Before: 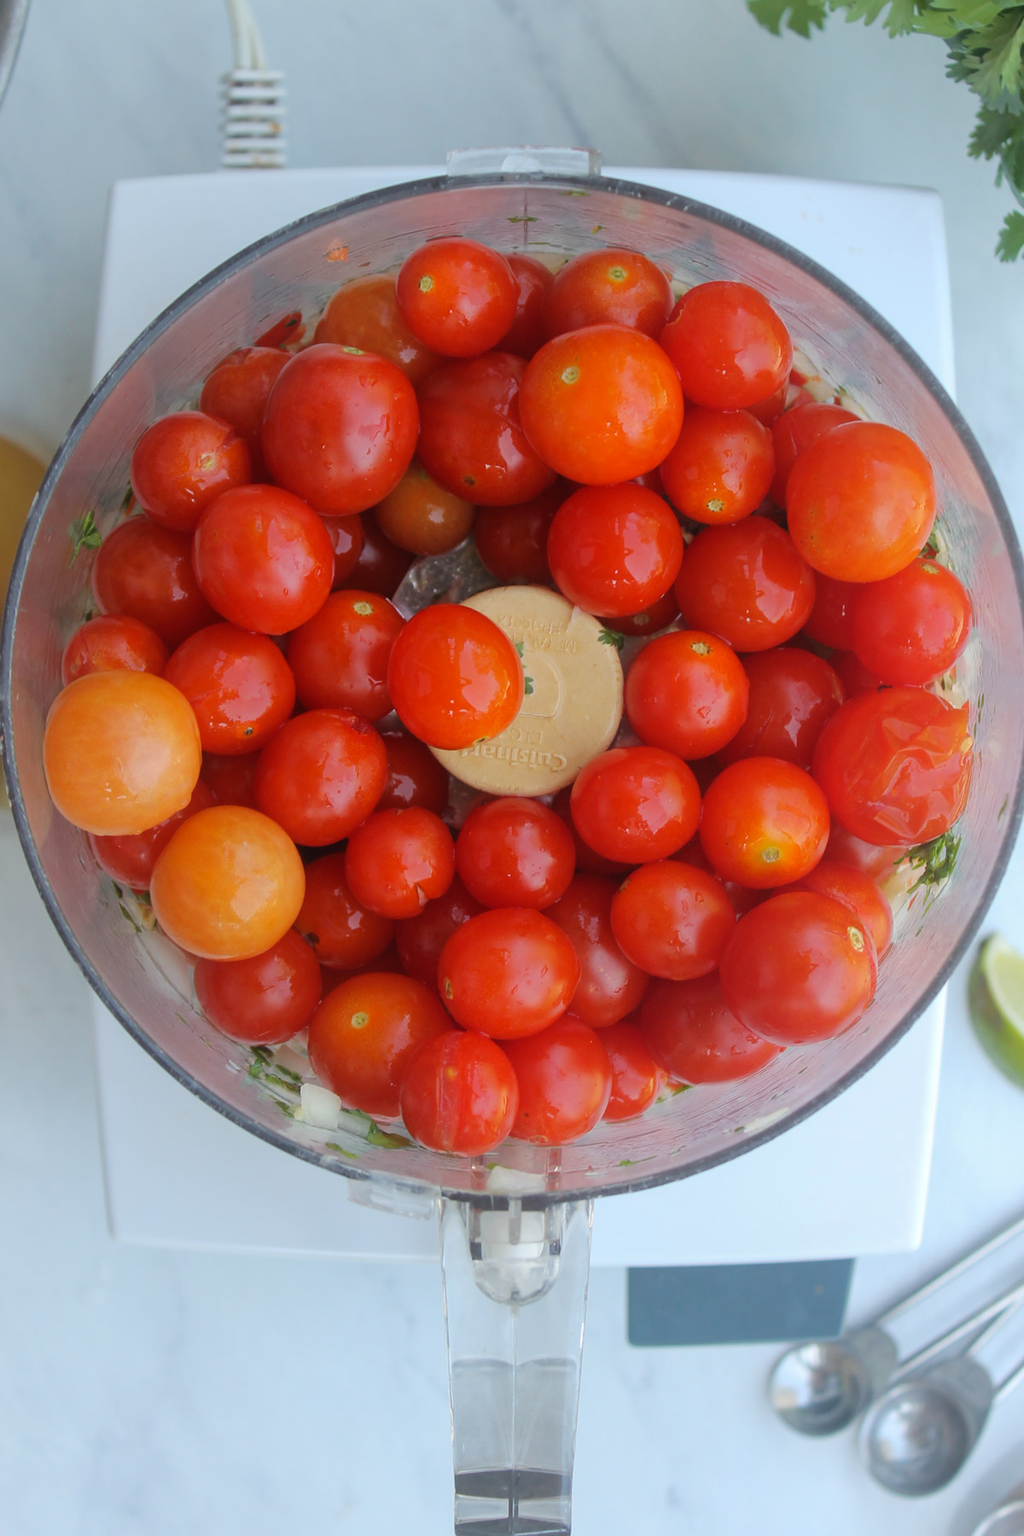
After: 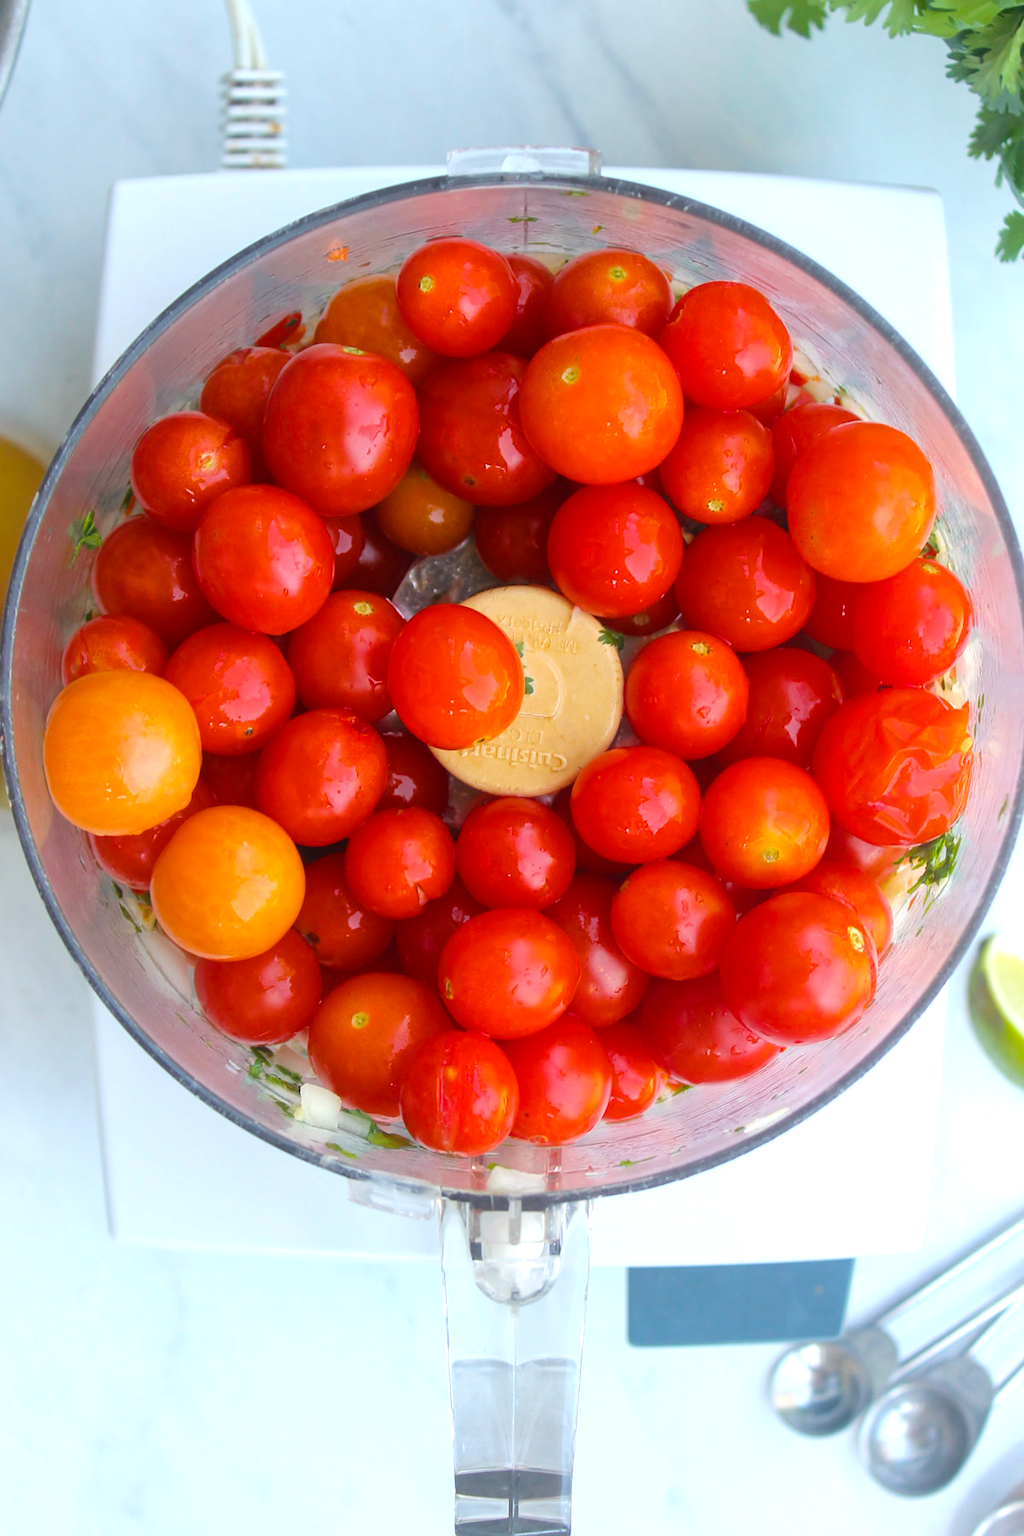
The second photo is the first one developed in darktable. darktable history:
color balance rgb: shadows lift › chroma 2.016%, shadows lift › hue 247.18°, highlights gain › luminance 0.907%, highlights gain › chroma 0.444%, highlights gain › hue 40.79°, perceptual saturation grading › global saturation 25.554%, perceptual brilliance grading › global brilliance 17.915%, global vibrance 9.303%
